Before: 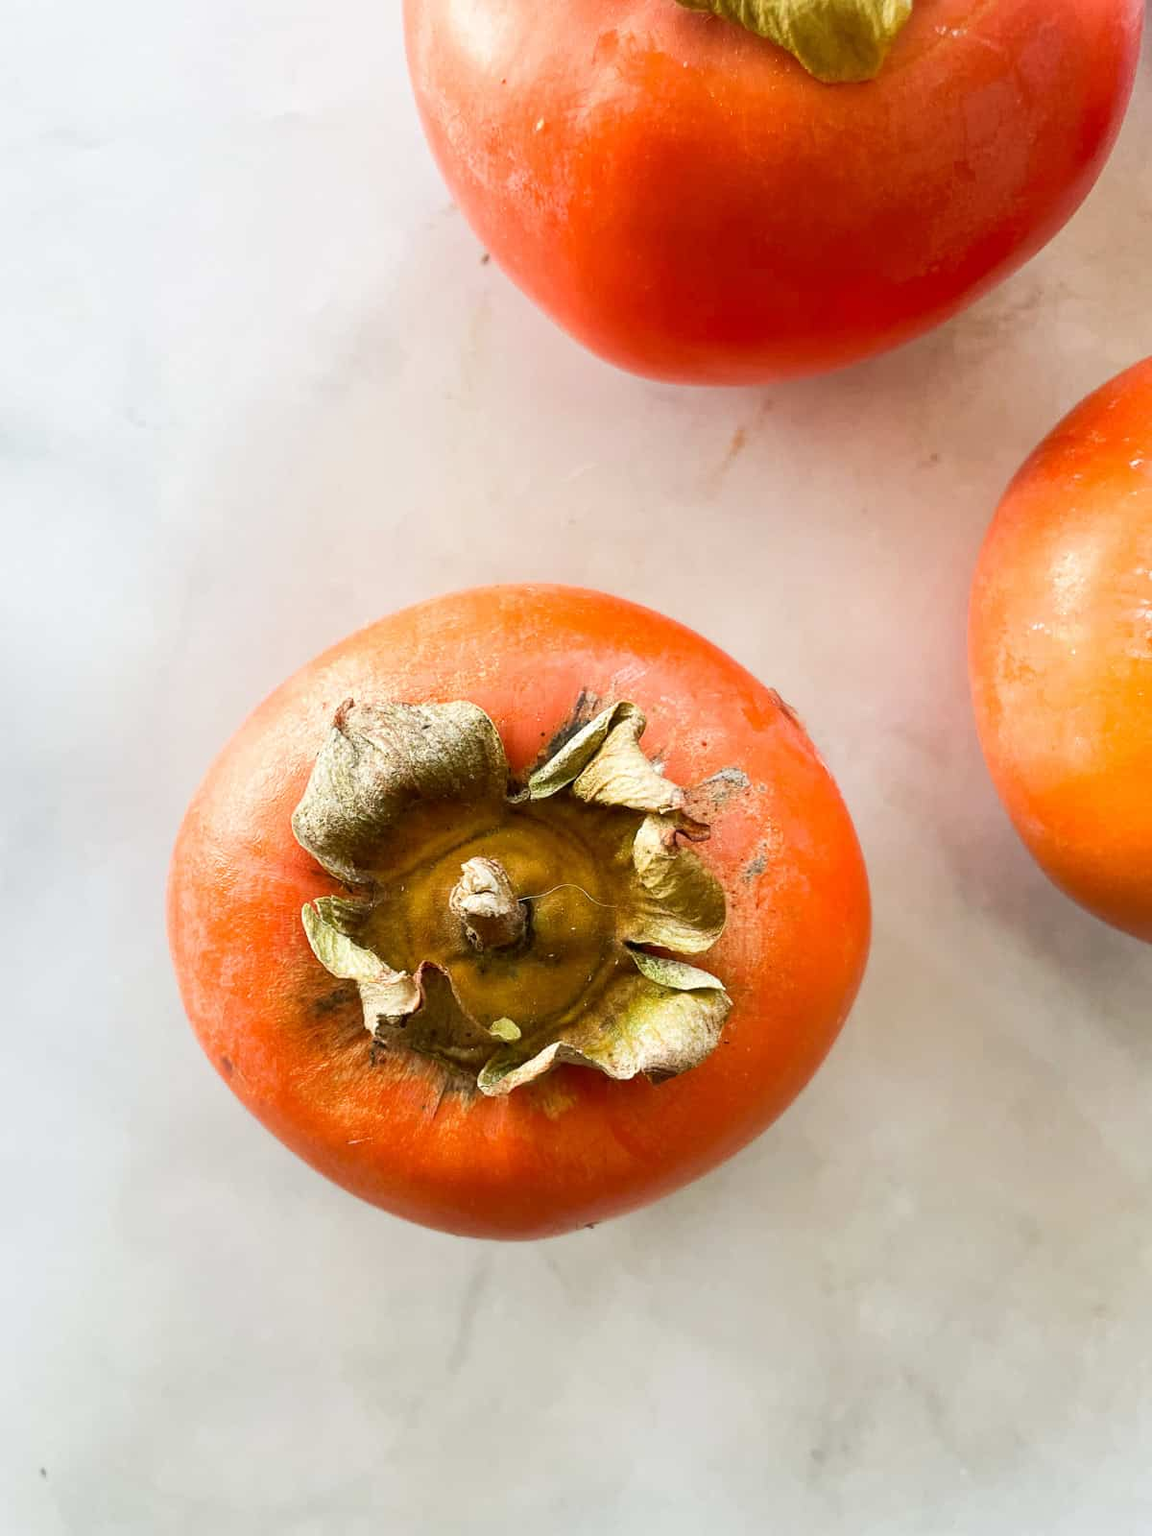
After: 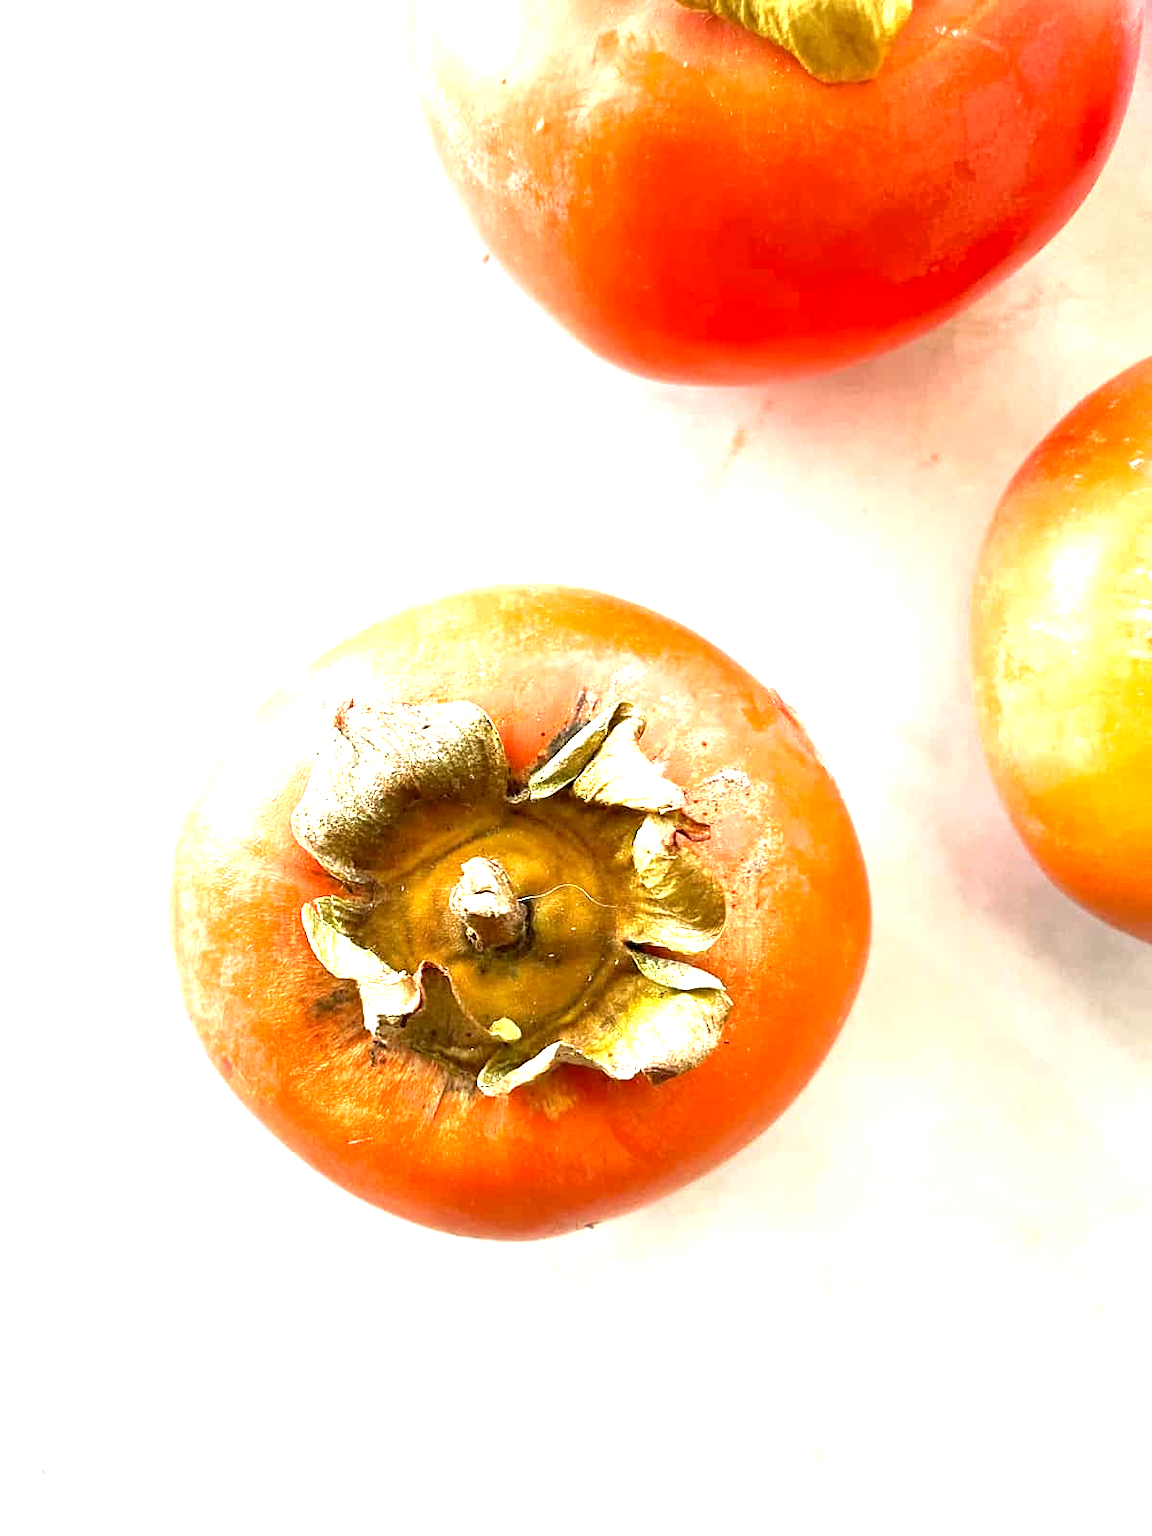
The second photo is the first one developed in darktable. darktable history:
exposure: black level correction 0.001, exposure 1.307 EV, compensate exposure bias true, compensate highlight preservation false
sharpen: amount 0.208
